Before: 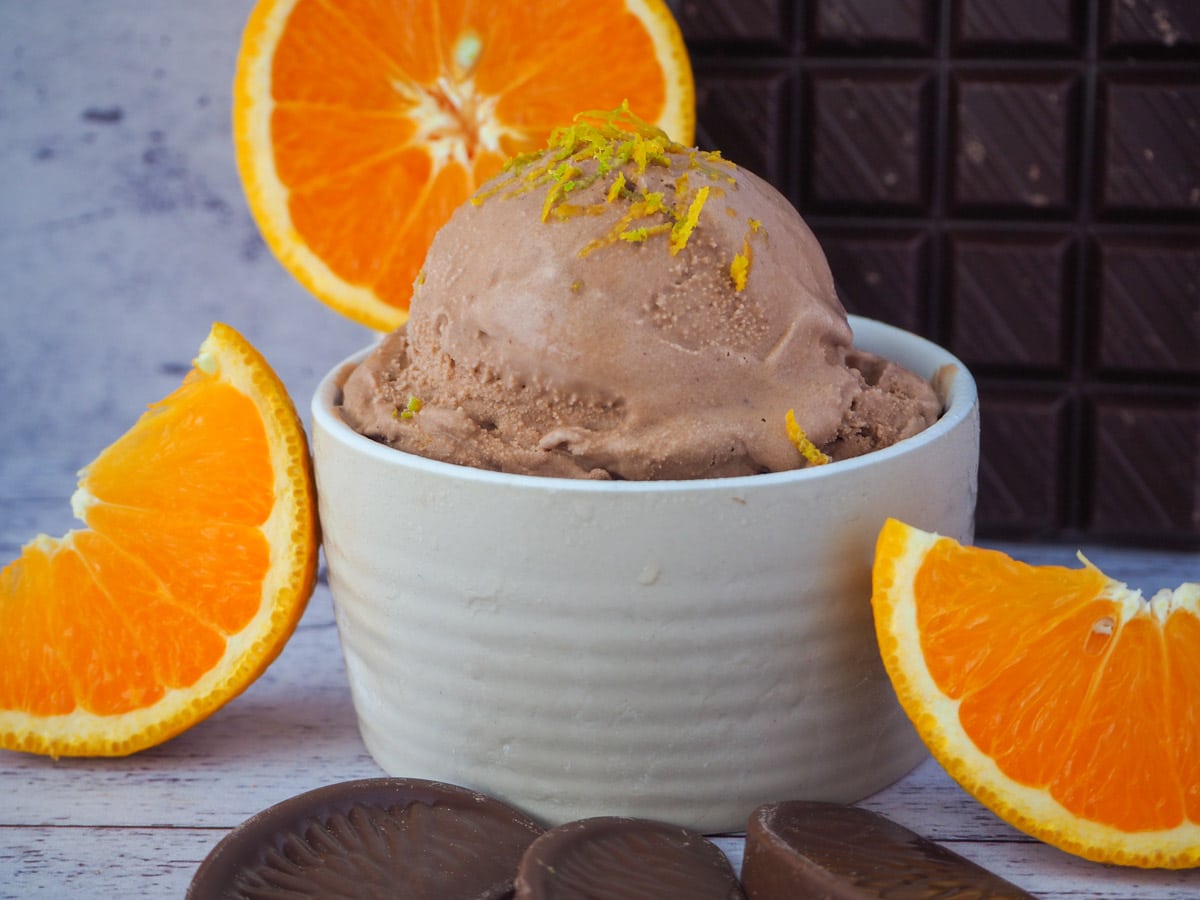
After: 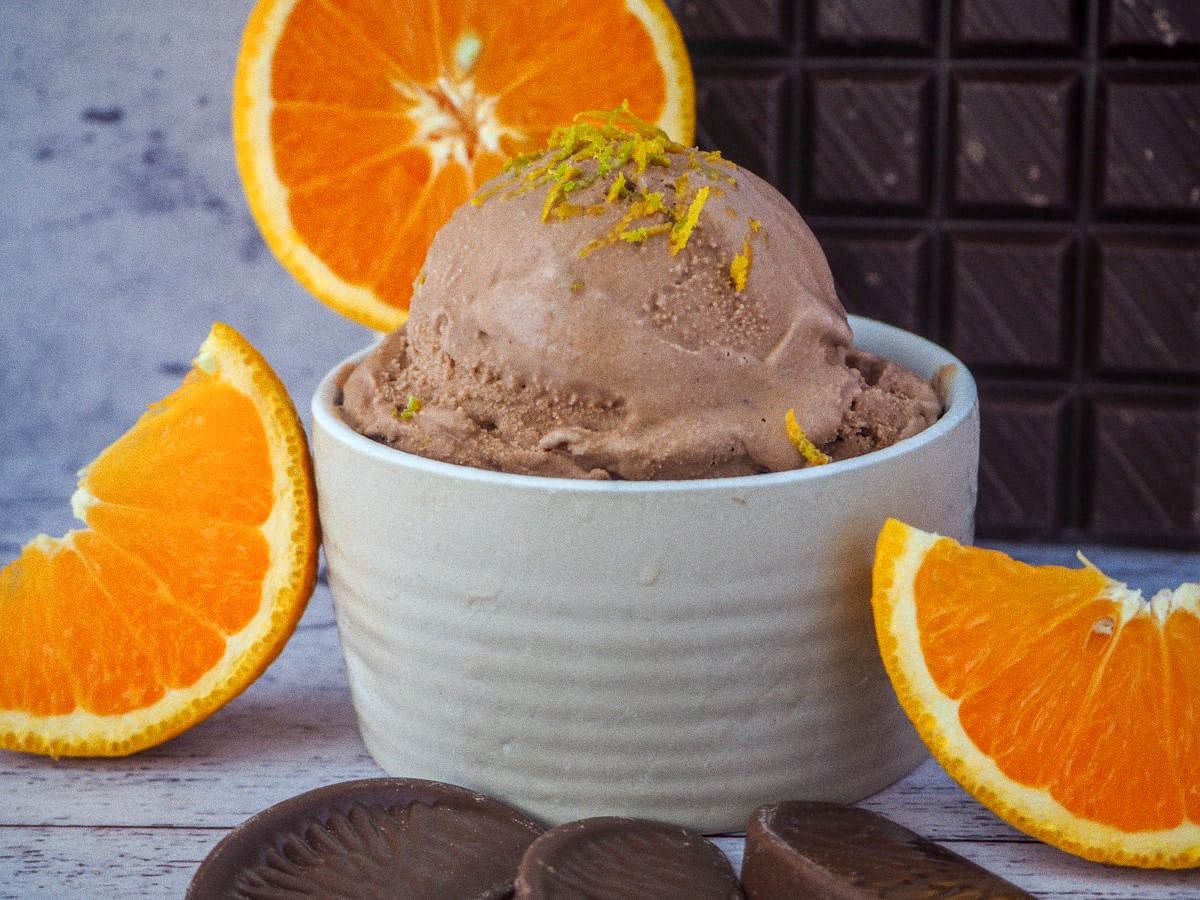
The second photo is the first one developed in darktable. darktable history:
grain: coarseness 0.47 ISO
local contrast: highlights 0%, shadows 0%, detail 133%
